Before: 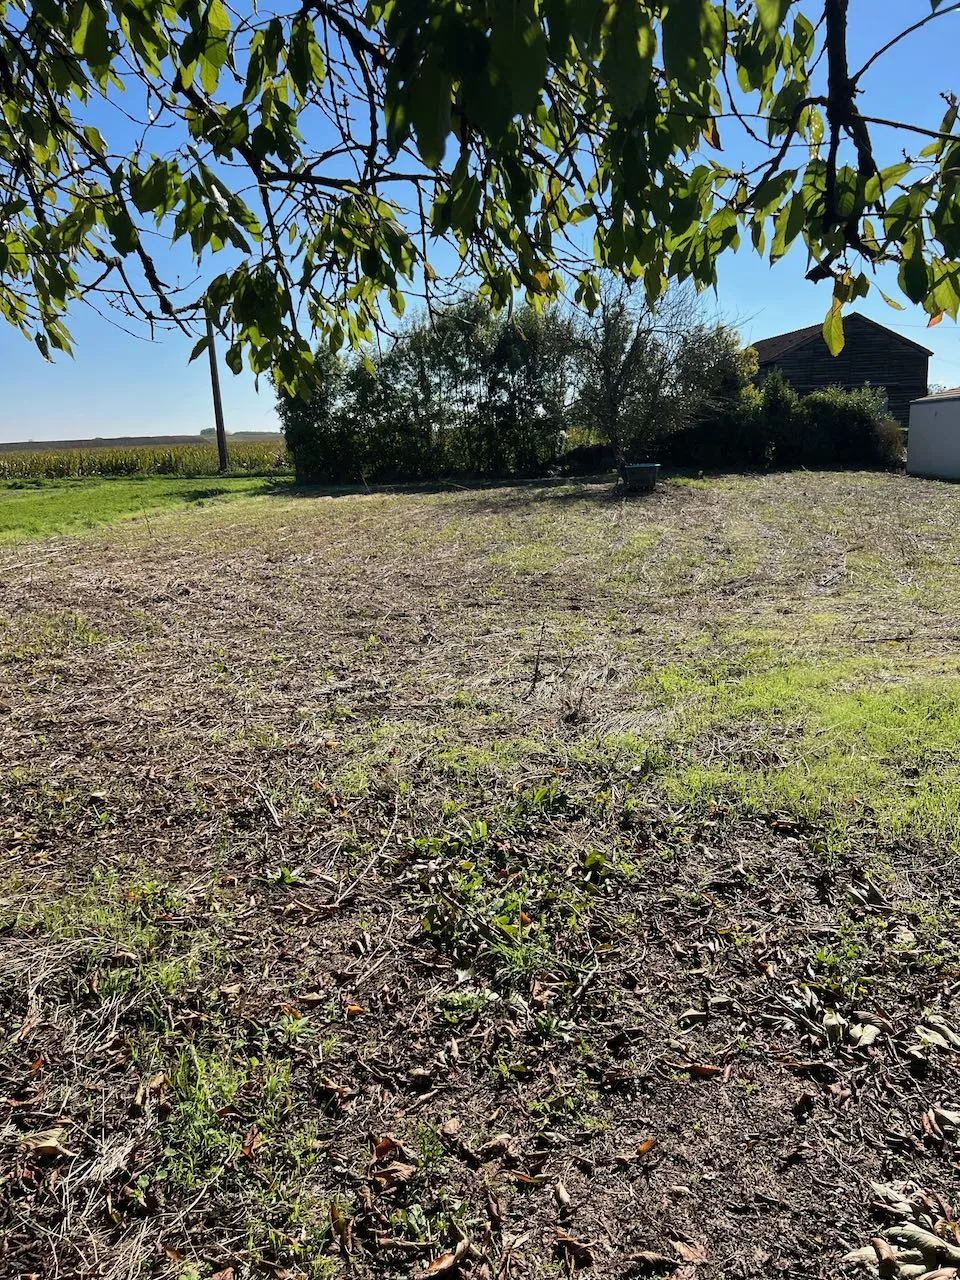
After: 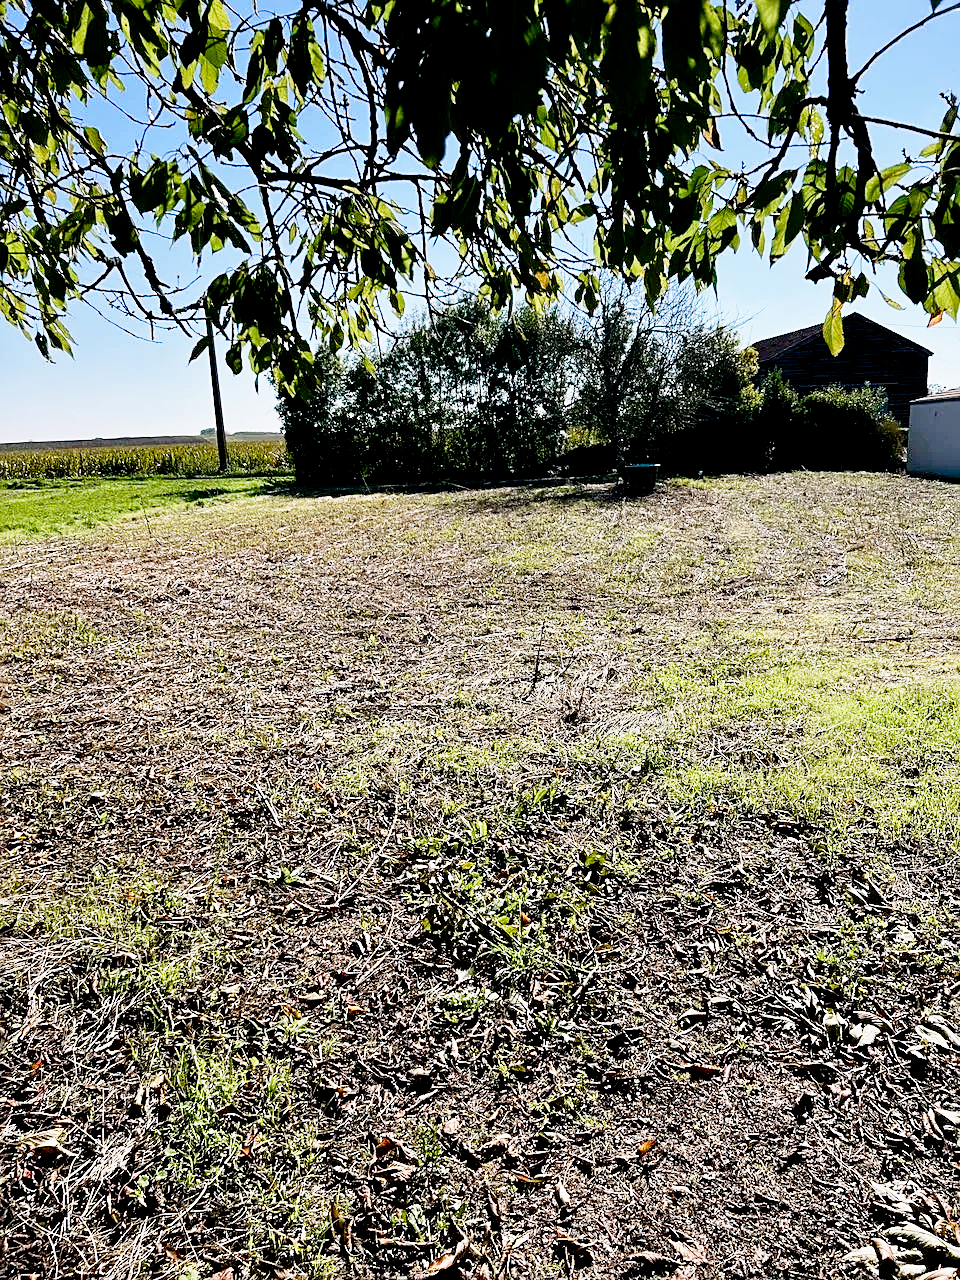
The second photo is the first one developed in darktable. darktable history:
sharpen: on, module defaults
color balance rgb: highlights gain › chroma 2.075%, highlights gain › hue 288.61°, perceptual saturation grading › global saturation 0.238%, perceptual saturation grading › highlights -30.435%, perceptual saturation grading › shadows 20.5%, global vibrance 6.168%
exposure: black level correction 0.011, exposure -0.48 EV, compensate highlight preservation false
base curve: curves: ch0 [(0, 0) (0.012, 0.01) (0.073, 0.168) (0.31, 0.711) (0.645, 0.957) (1, 1)], preserve colors none
